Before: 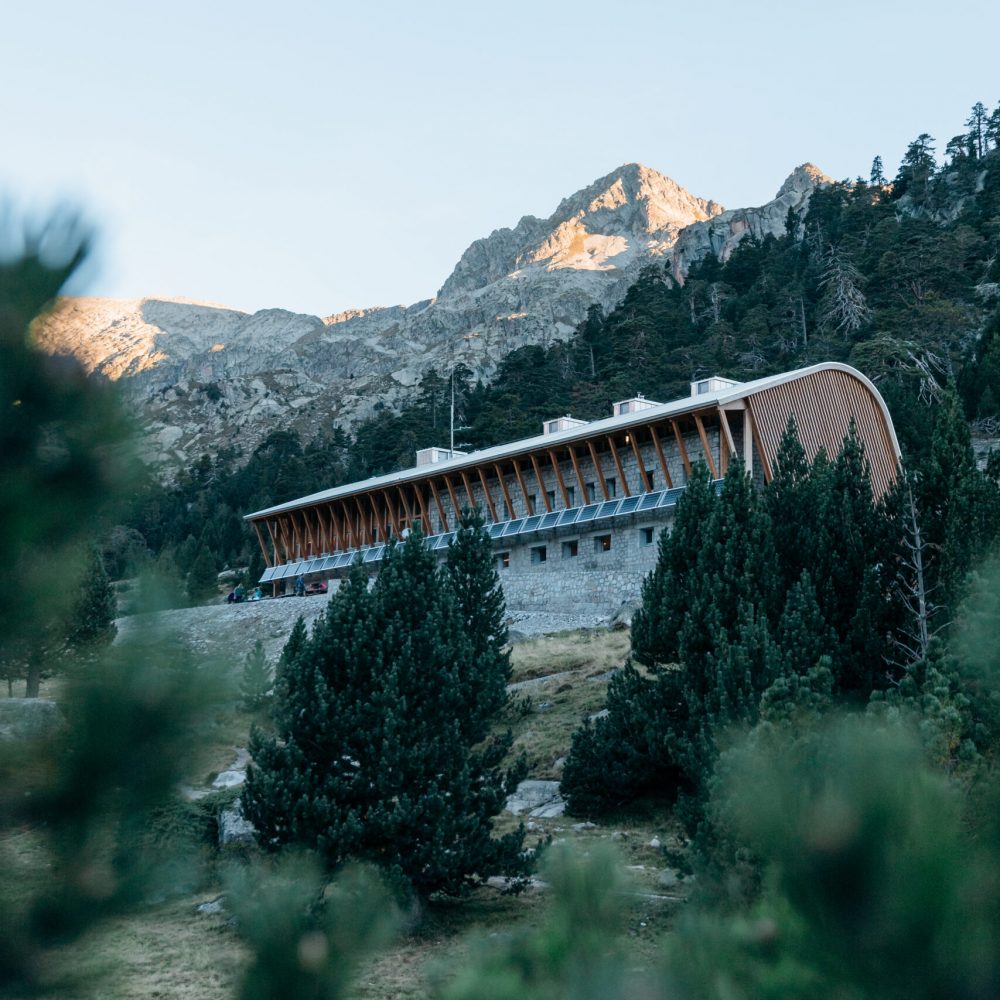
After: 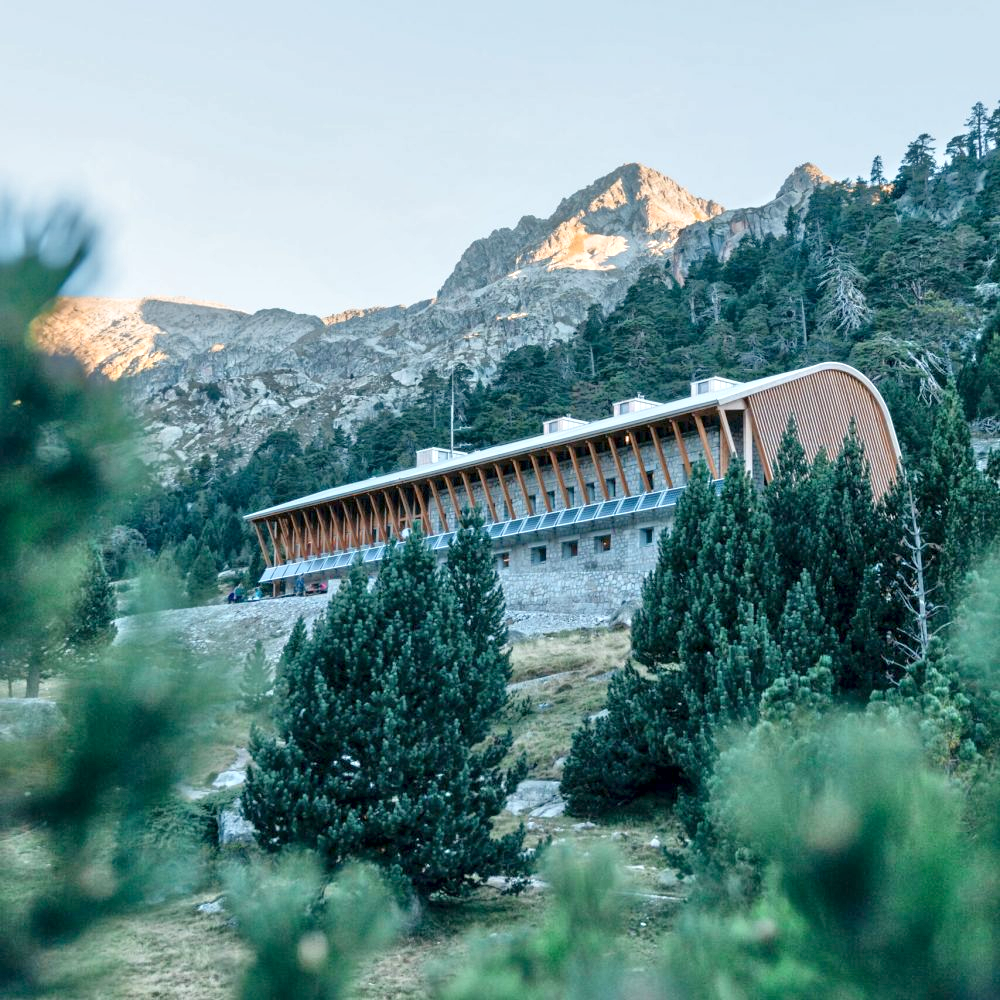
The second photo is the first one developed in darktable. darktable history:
local contrast: mode bilateral grid, contrast 20, coarseness 50, detail 141%, midtone range 0.2
tone equalizer: -8 EV 2 EV, -7 EV 2 EV, -6 EV 2 EV, -5 EV 2 EV, -4 EV 2 EV, -3 EV 1.5 EV, -2 EV 1 EV, -1 EV 0.5 EV
